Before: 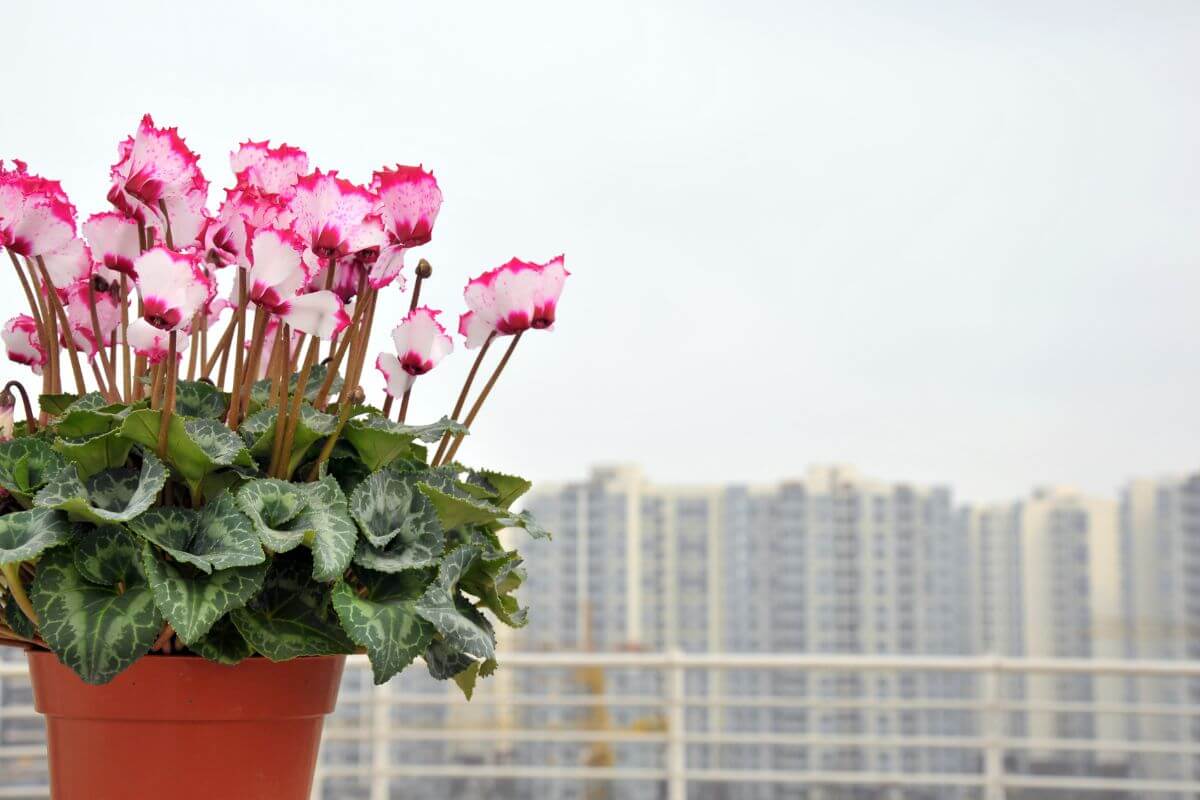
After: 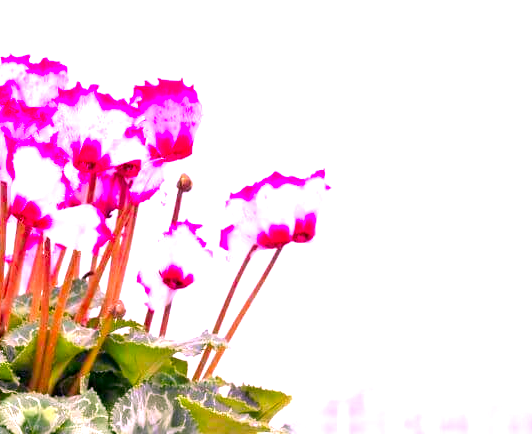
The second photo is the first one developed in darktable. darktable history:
color correction: highlights a* 19.04, highlights b* -11.4, saturation 1.65
exposure: black level correction 0.001, exposure 1.398 EV, compensate highlight preservation false
crop: left 19.981%, top 10.813%, right 35.639%, bottom 34.814%
